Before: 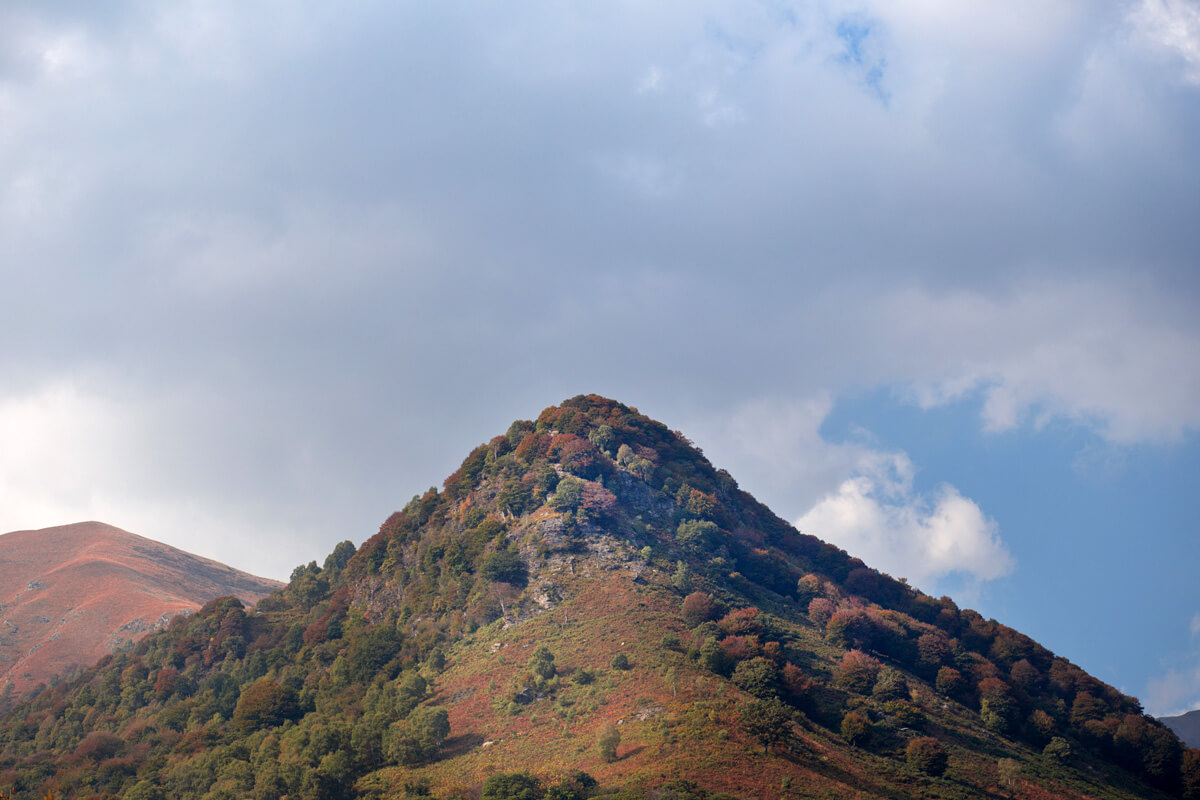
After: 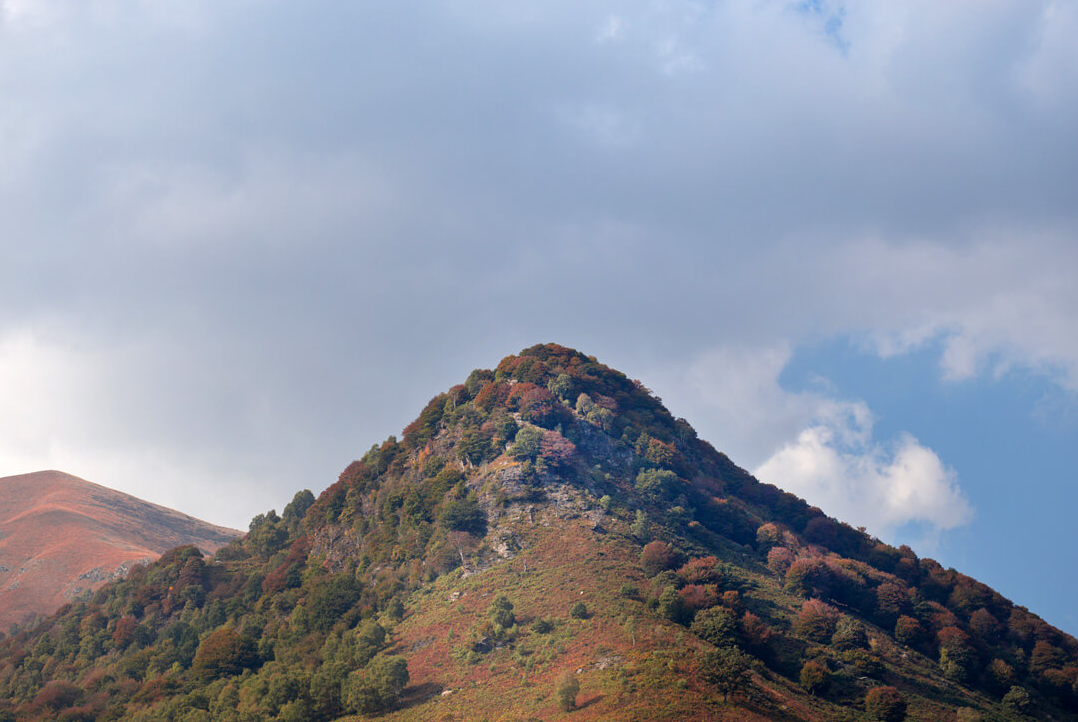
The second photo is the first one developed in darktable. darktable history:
crop: left 3.418%, top 6.385%, right 6.727%, bottom 3.255%
